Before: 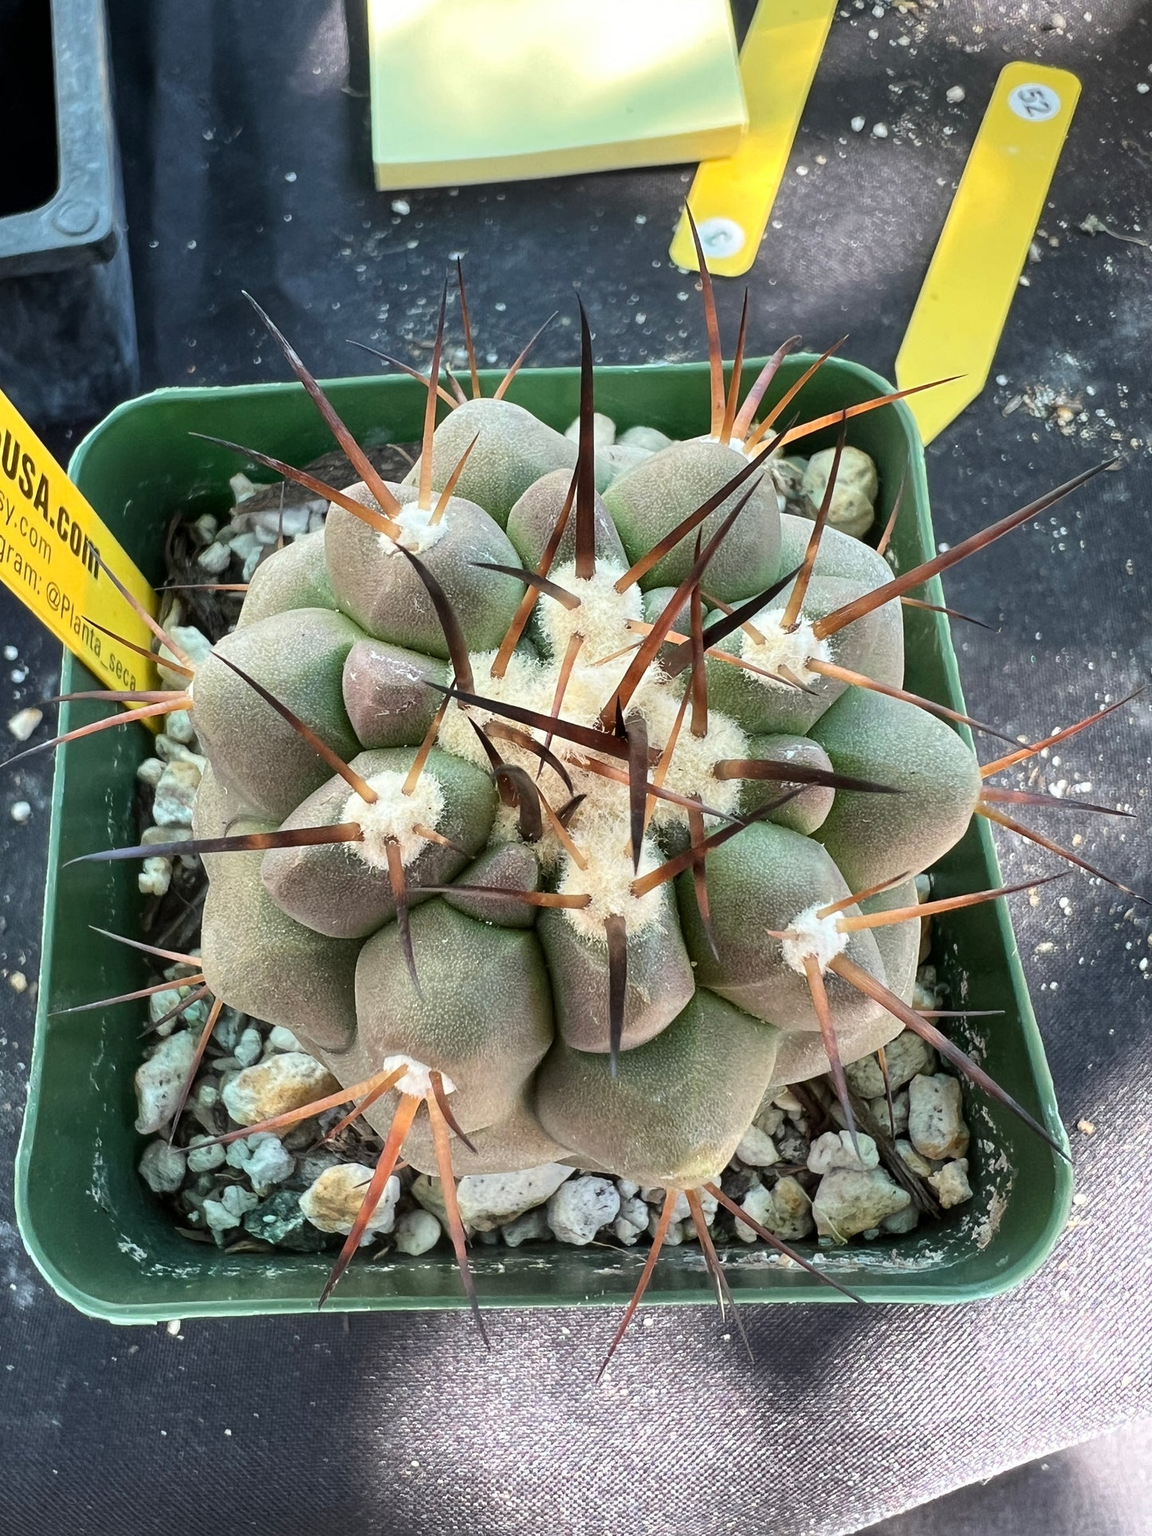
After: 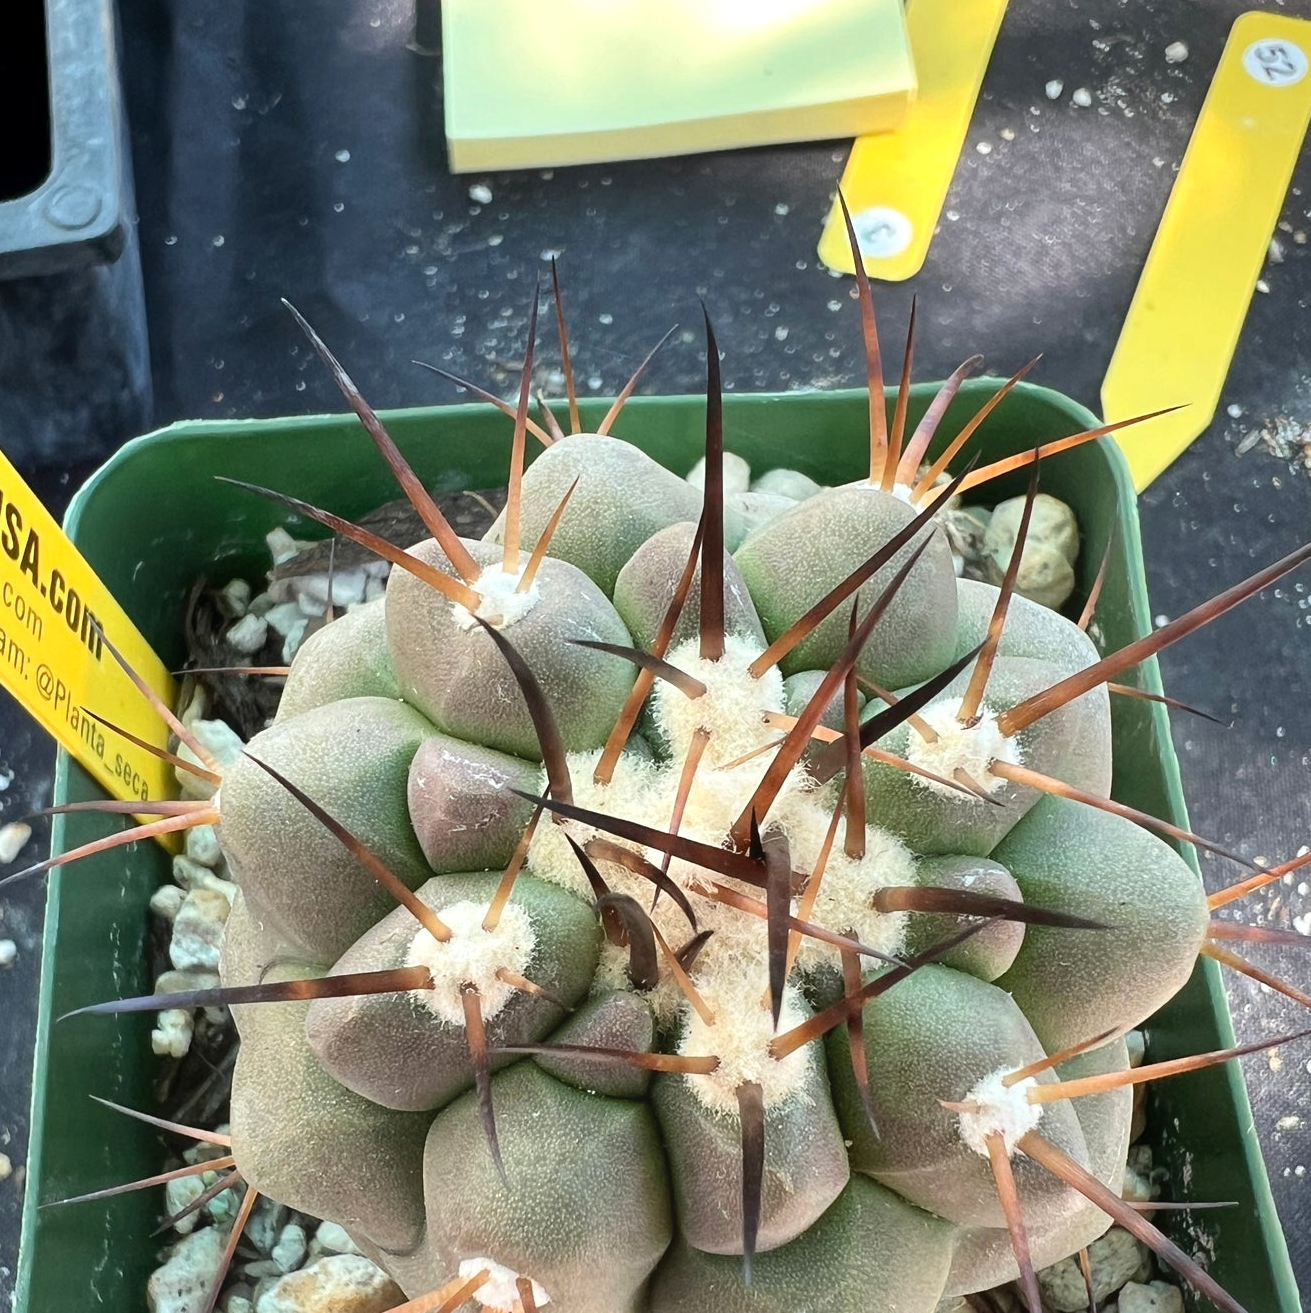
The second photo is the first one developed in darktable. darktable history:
exposure: black level correction 0.001, exposure 0.193 EV, compensate exposure bias true, compensate highlight preservation false
crop: left 1.575%, top 3.432%, right 7.646%, bottom 28.405%
contrast equalizer: y [[0.6 ×6], [0.55 ×6], [0 ×6], [0 ×6], [0 ×6]], mix -0.281
